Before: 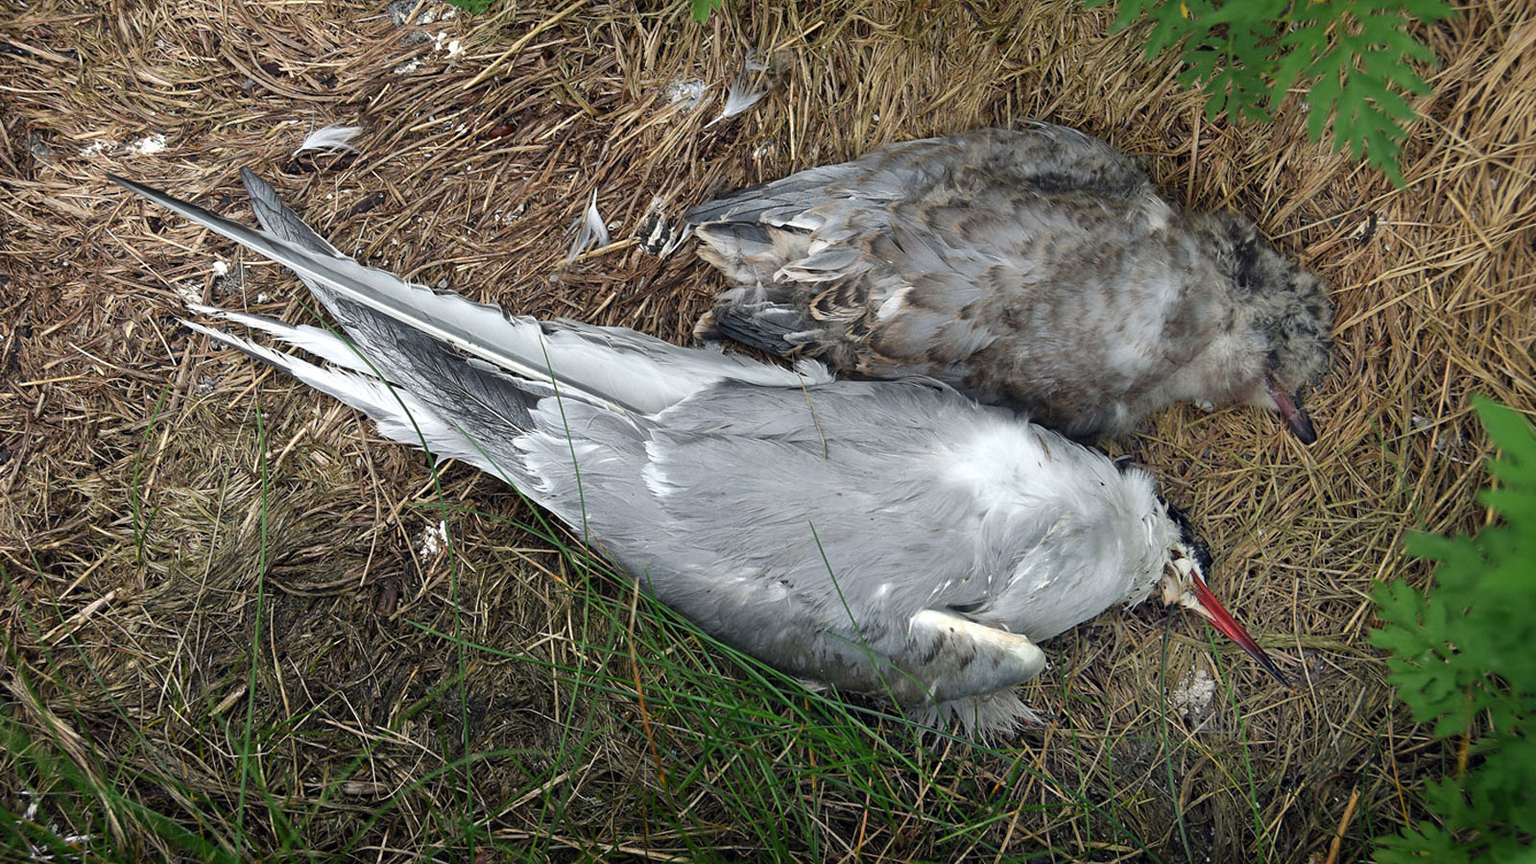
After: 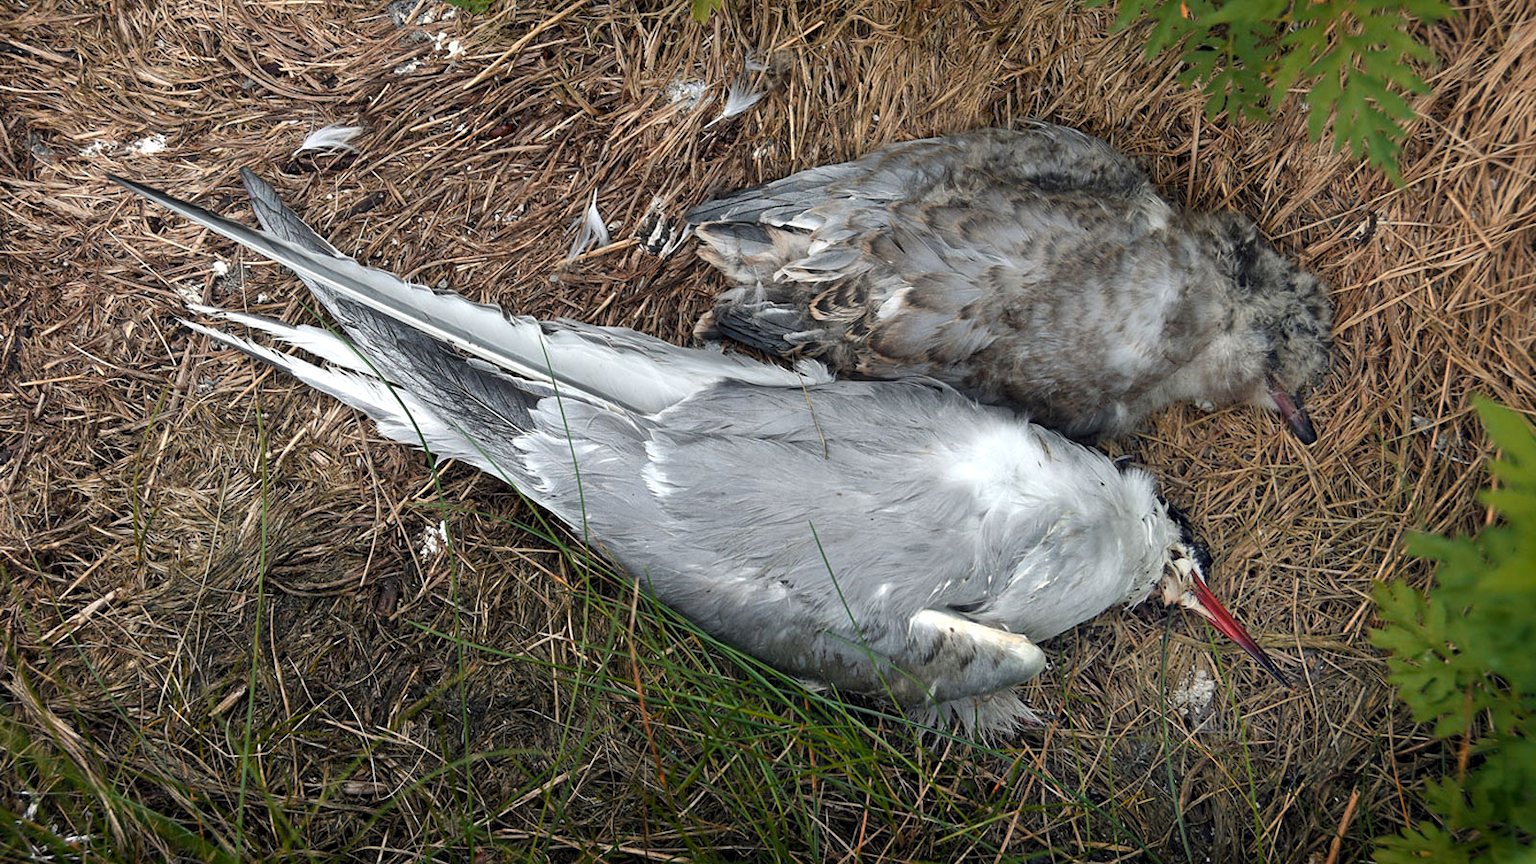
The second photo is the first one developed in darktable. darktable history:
color zones: curves: ch2 [(0, 0.5) (0.084, 0.497) (0.323, 0.335) (0.4, 0.497) (1, 0.5)]
local contrast: highlights 104%, shadows 103%, detail 120%, midtone range 0.2
